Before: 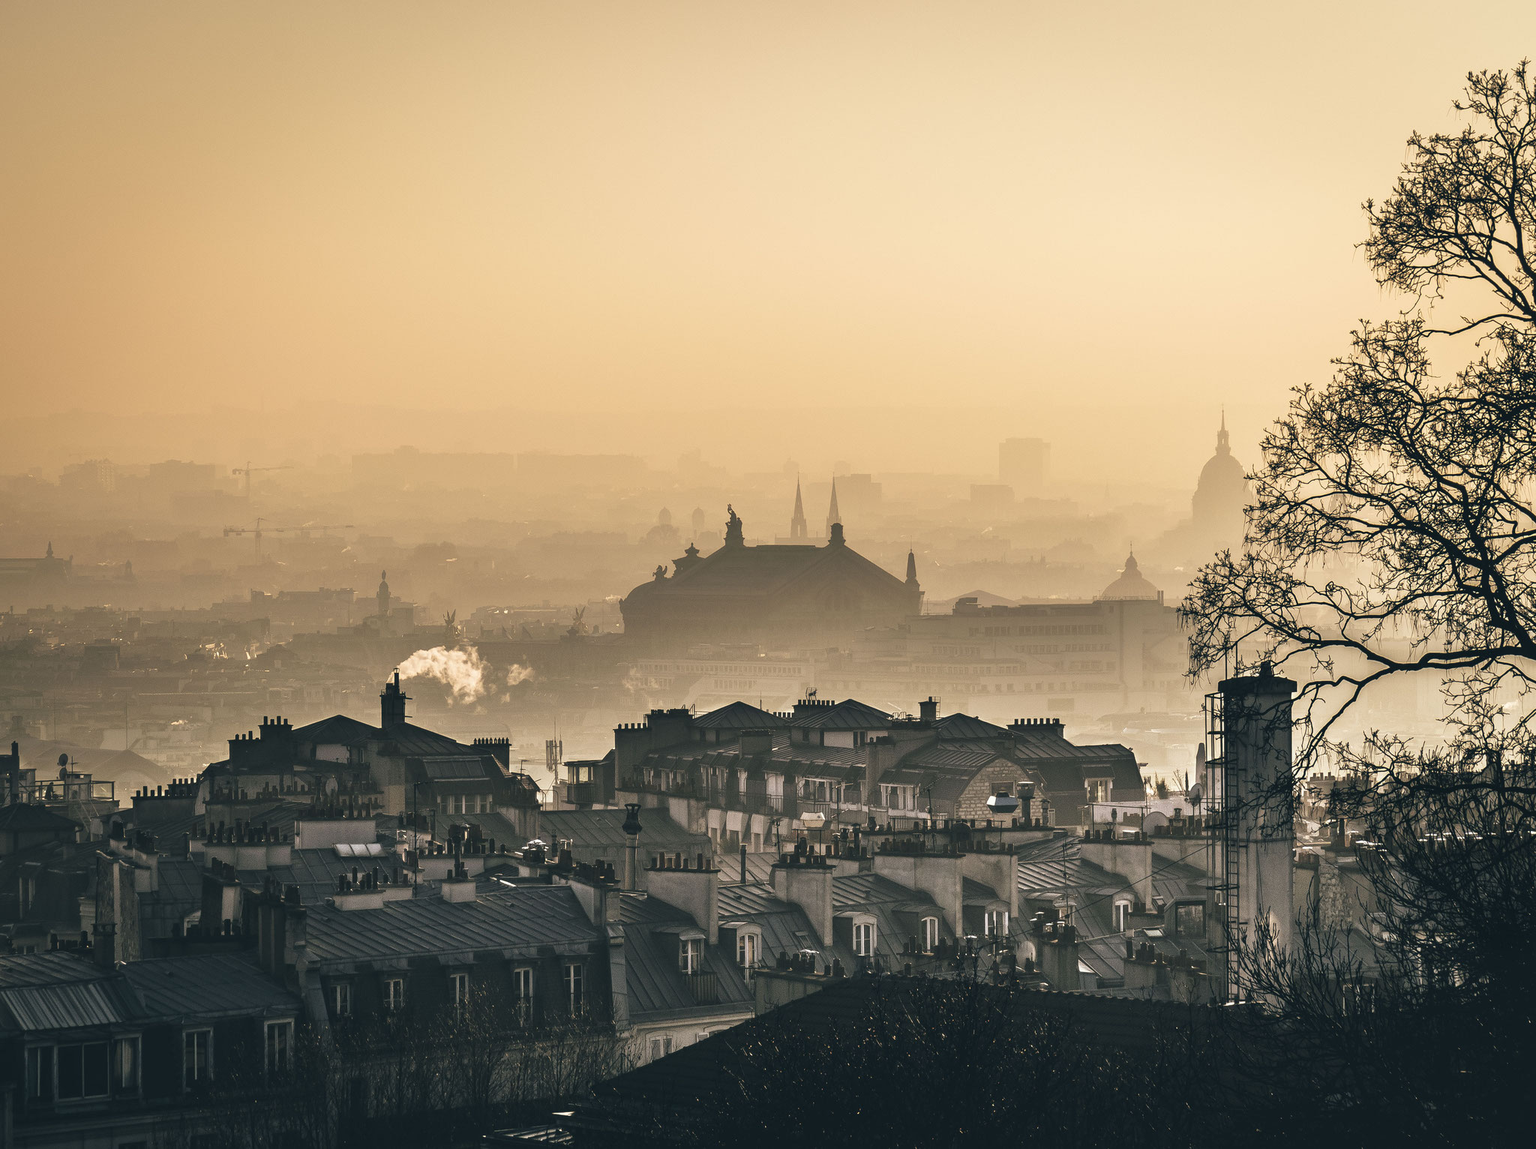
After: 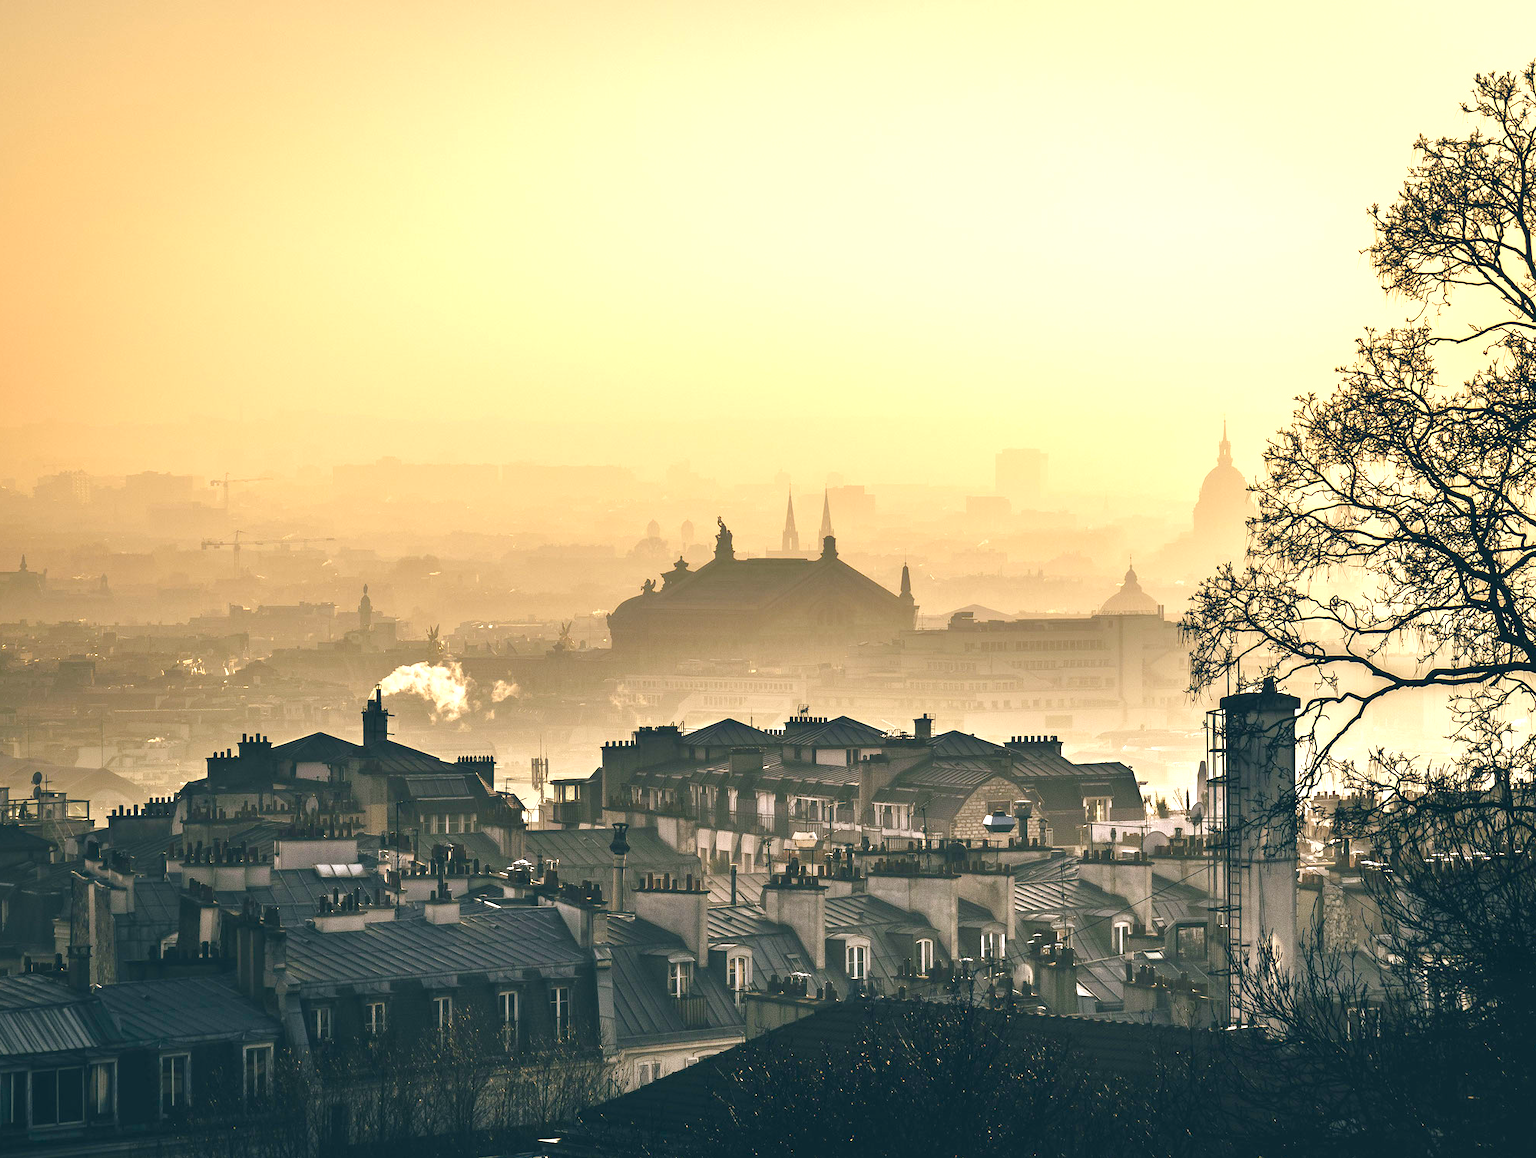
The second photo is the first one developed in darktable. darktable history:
color balance rgb: perceptual saturation grading › global saturation 20%, perceptual saturation grading › highlights -14.216%, perceptual saturation grading › shadows 49.814%, global vibrance 20%
exposure: exposure 0.734 EV, compensate highlight preservation false
crop and rotate: left 1.793%, right 0.505%, bottom 1.487%
